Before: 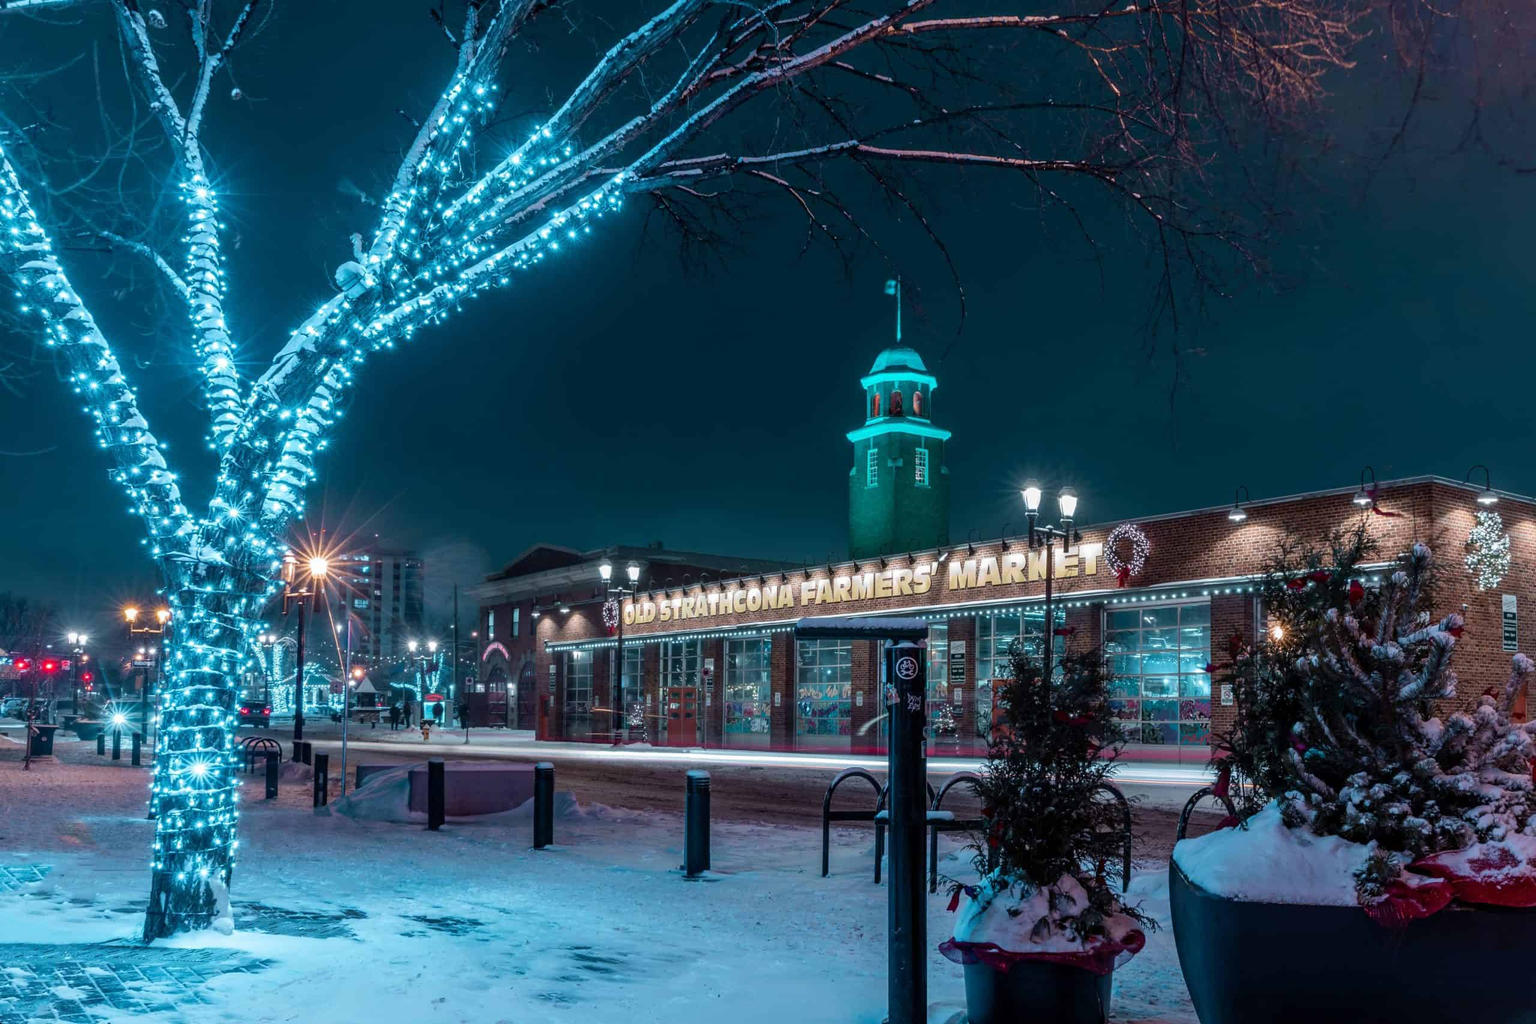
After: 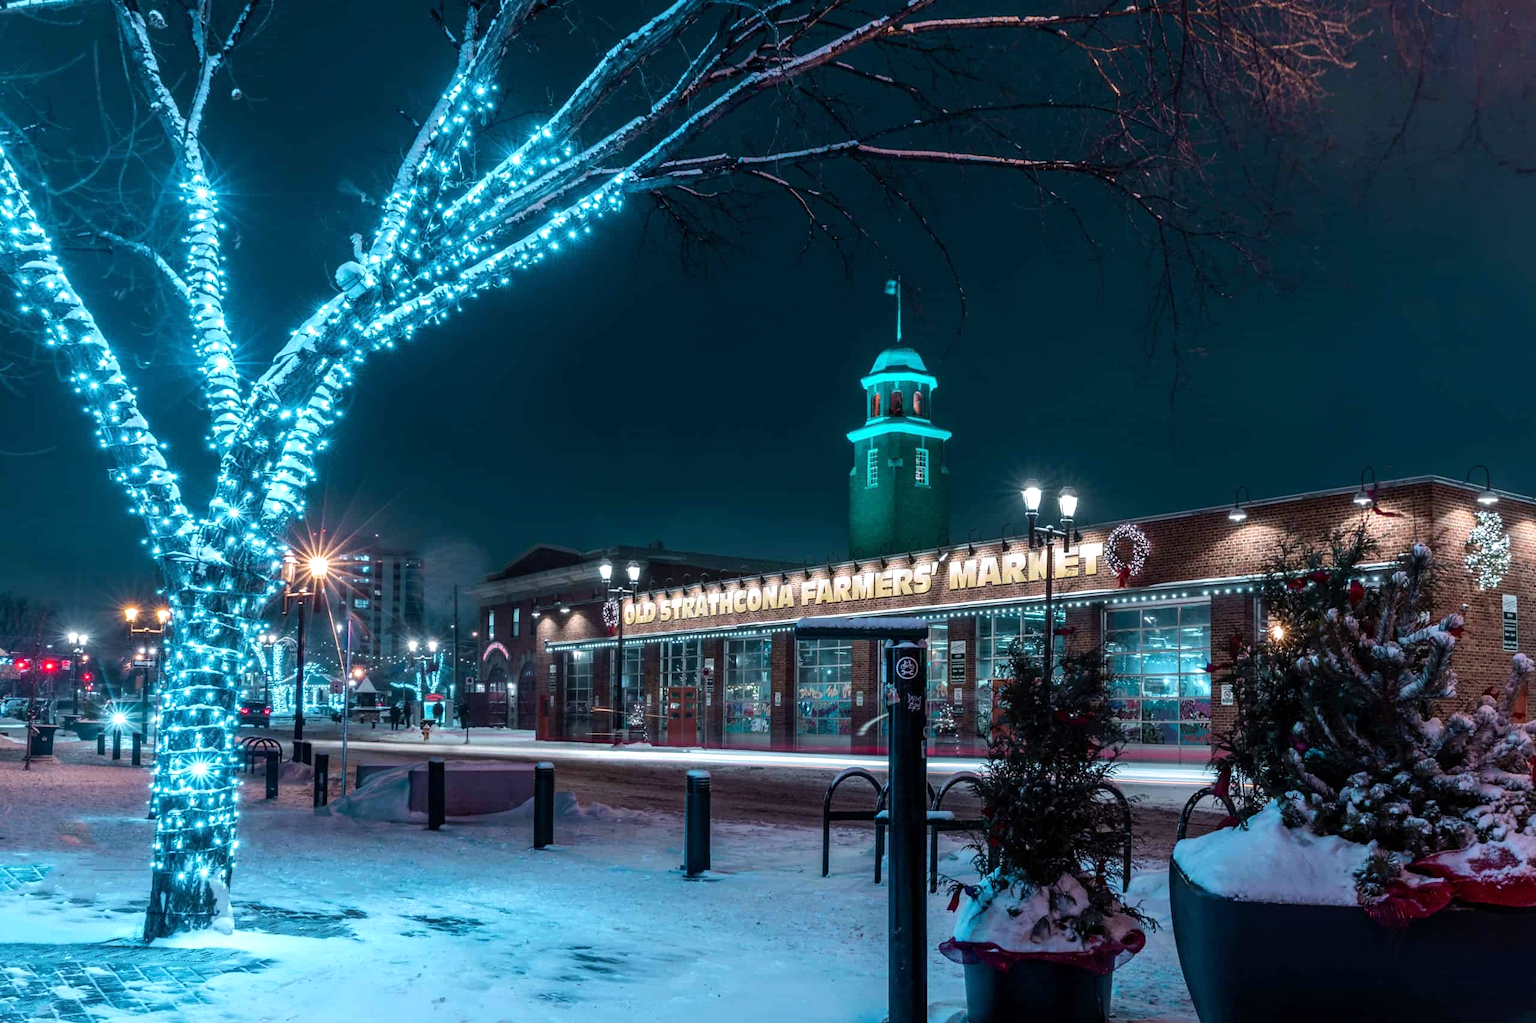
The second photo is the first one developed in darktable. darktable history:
tone equalizer: -8 EV -0.391 EV, -7 EV -0.379 EV, -6 EV -0.343 EV, -5 EV -0.19 EV, -3 EV 0.255 EV, -2 EV 0.304 EV, -1 EV 0.377 EV, +0 EV 0.388 EV, edges refinement/feathering 500, mask exposure compensation -1.57 EV, preserve details guided filter
